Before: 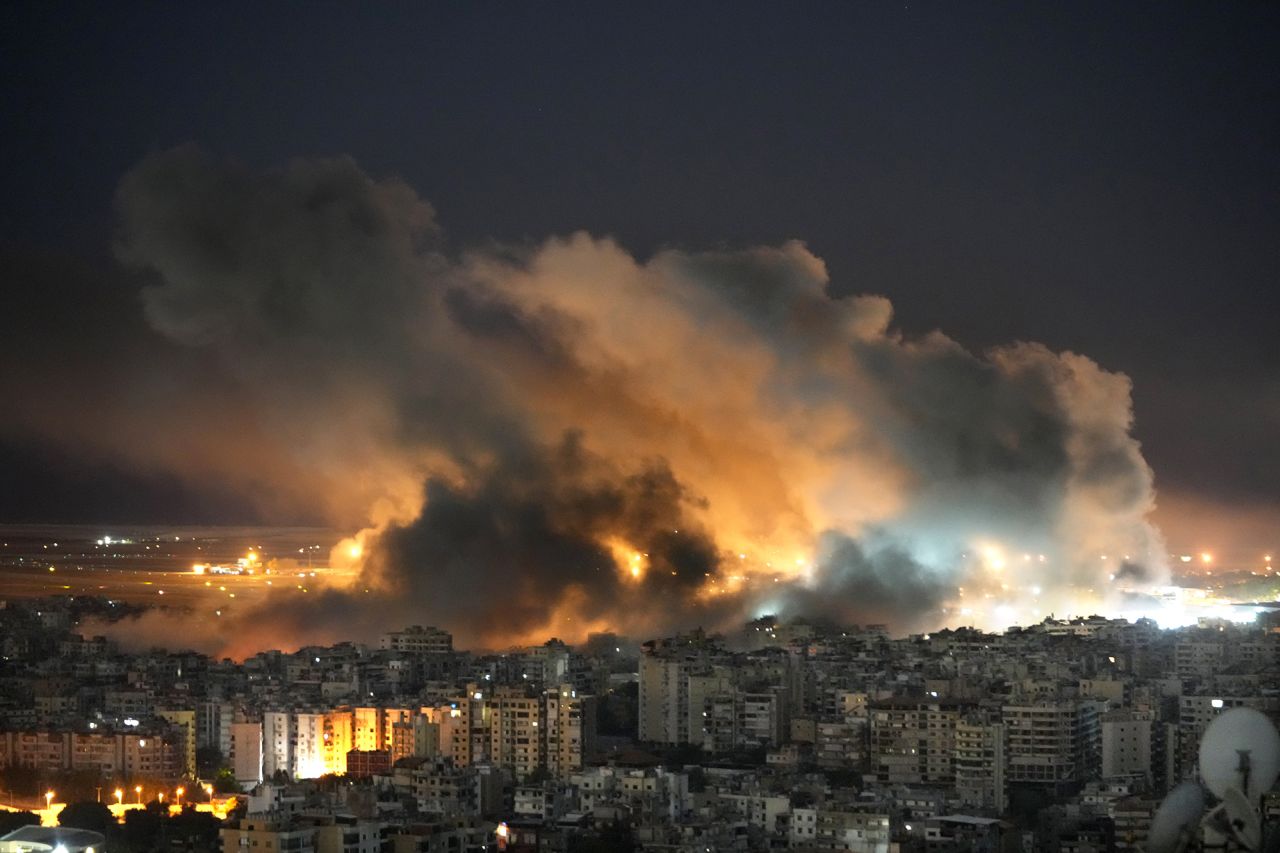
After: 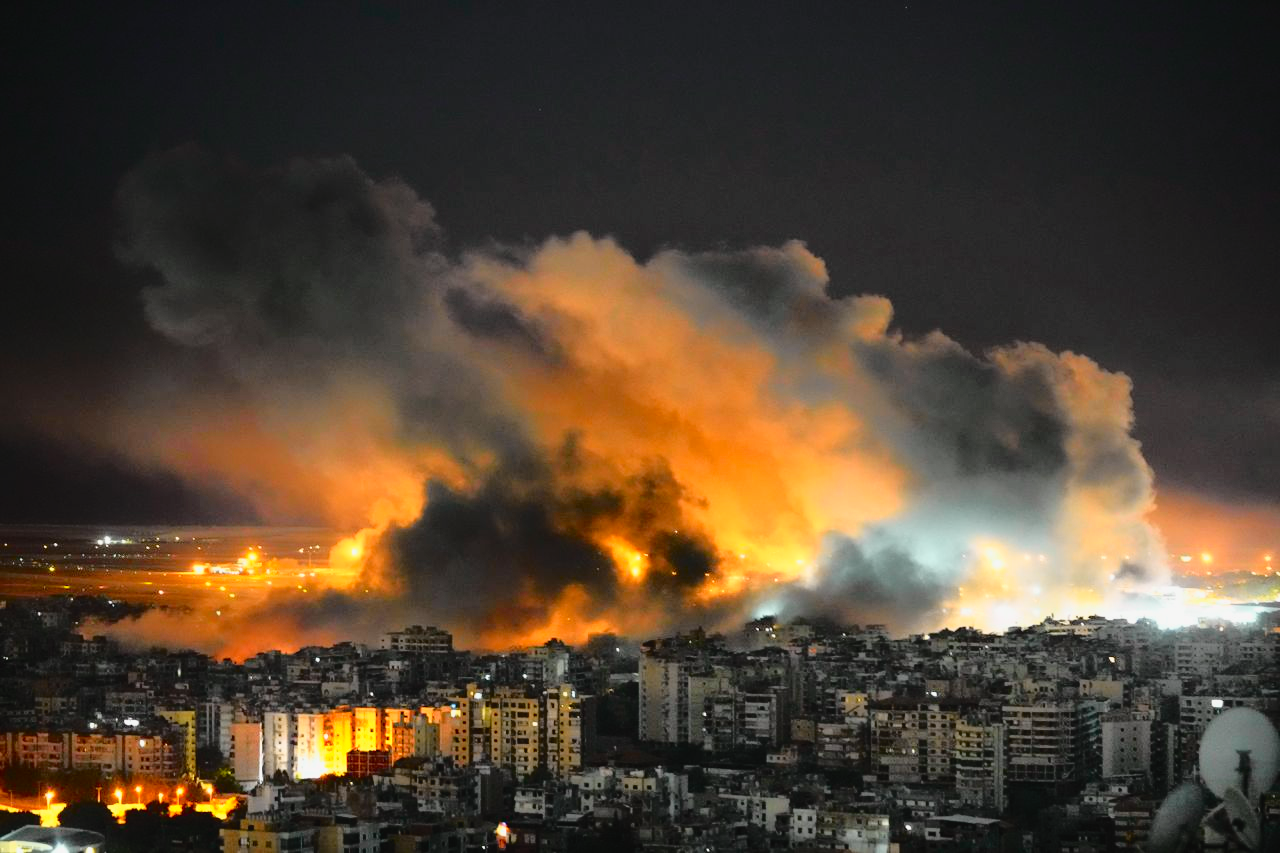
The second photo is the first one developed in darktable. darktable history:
tone curve: curves: ch0 [(0, 0.029) (0.168, 0.142) (0.359, 0.44) (0.469, 0.544) (0.634, 0.722) (0.858, 0.903) (1, 0.968)]; ch1 [(0, 0) (0.437, 0.453) (0.472, 0.47) (0.502, 0.502) (0.54, 0.534) (0.57, 0.592) (0.618, 0.66) (0.699, 0.749) (0.859, 0.919) (1, 1)]; ch2 [(0, 0) (0.33, 0.301) (0.421, 0.443) (0.476, 0.498) (0.505, 0.503) (0.547, 0.557) (0.586, 0.634) (0.608, 0.676) (1, 1)], color space Lab, independent channels, preserve colors none
